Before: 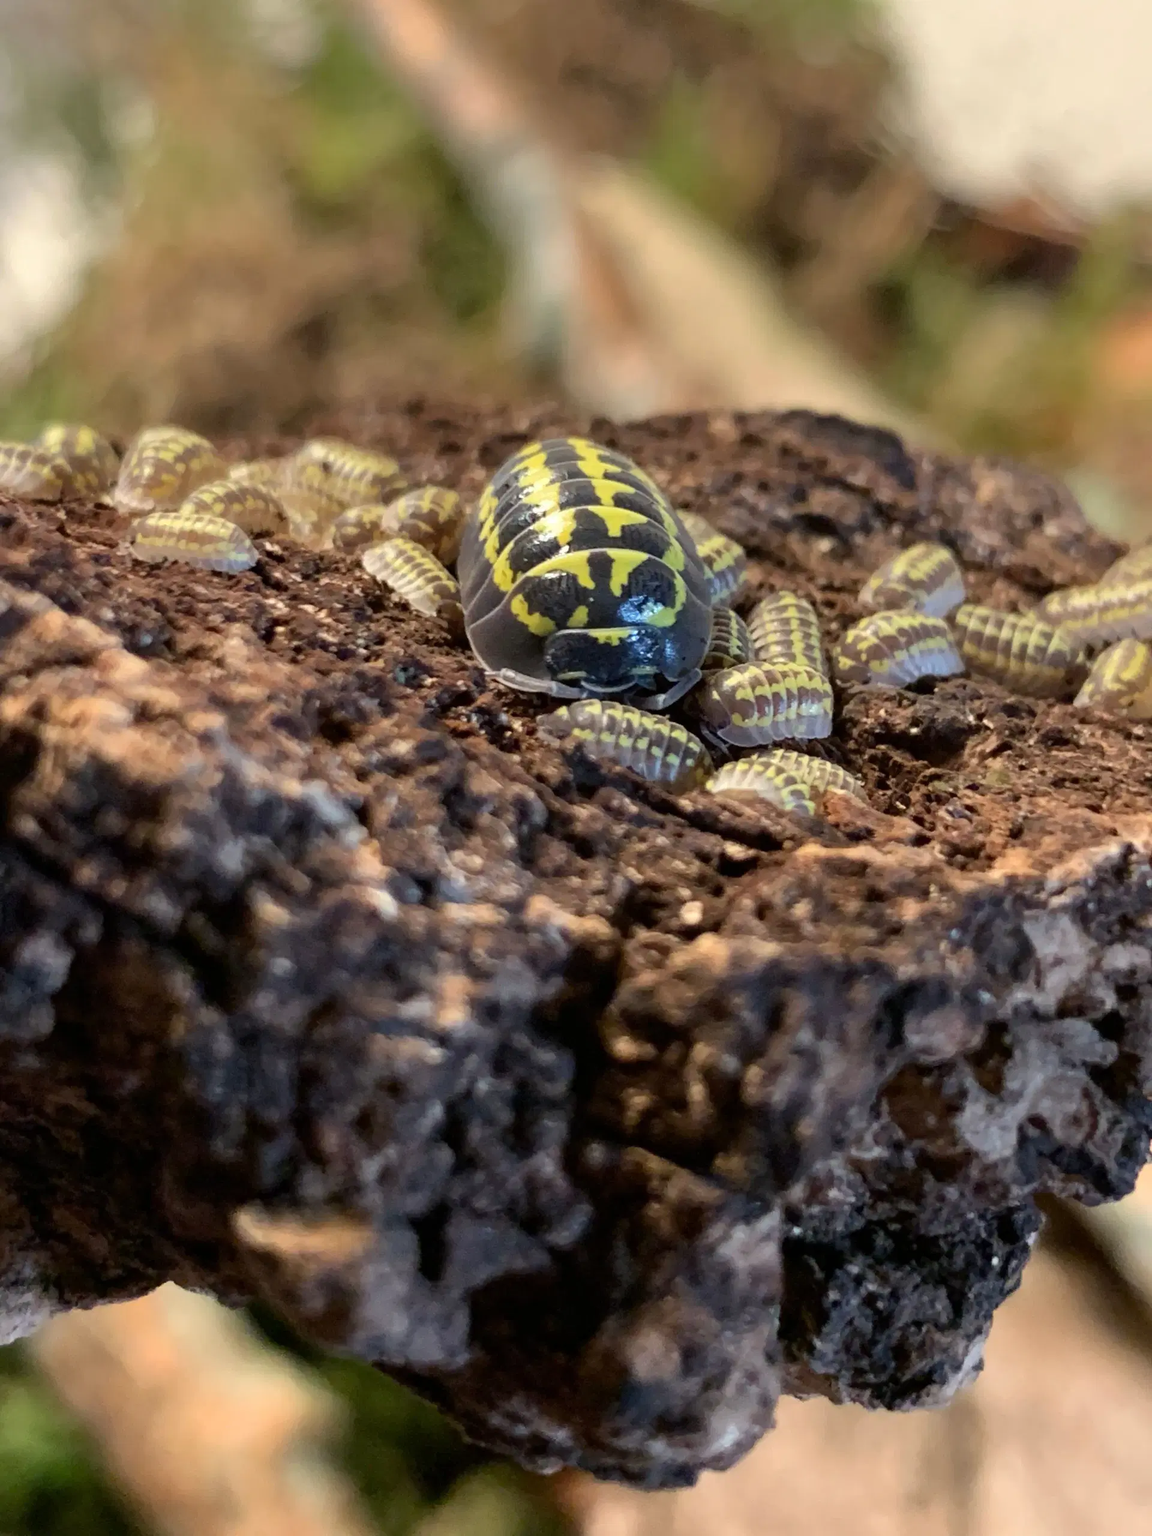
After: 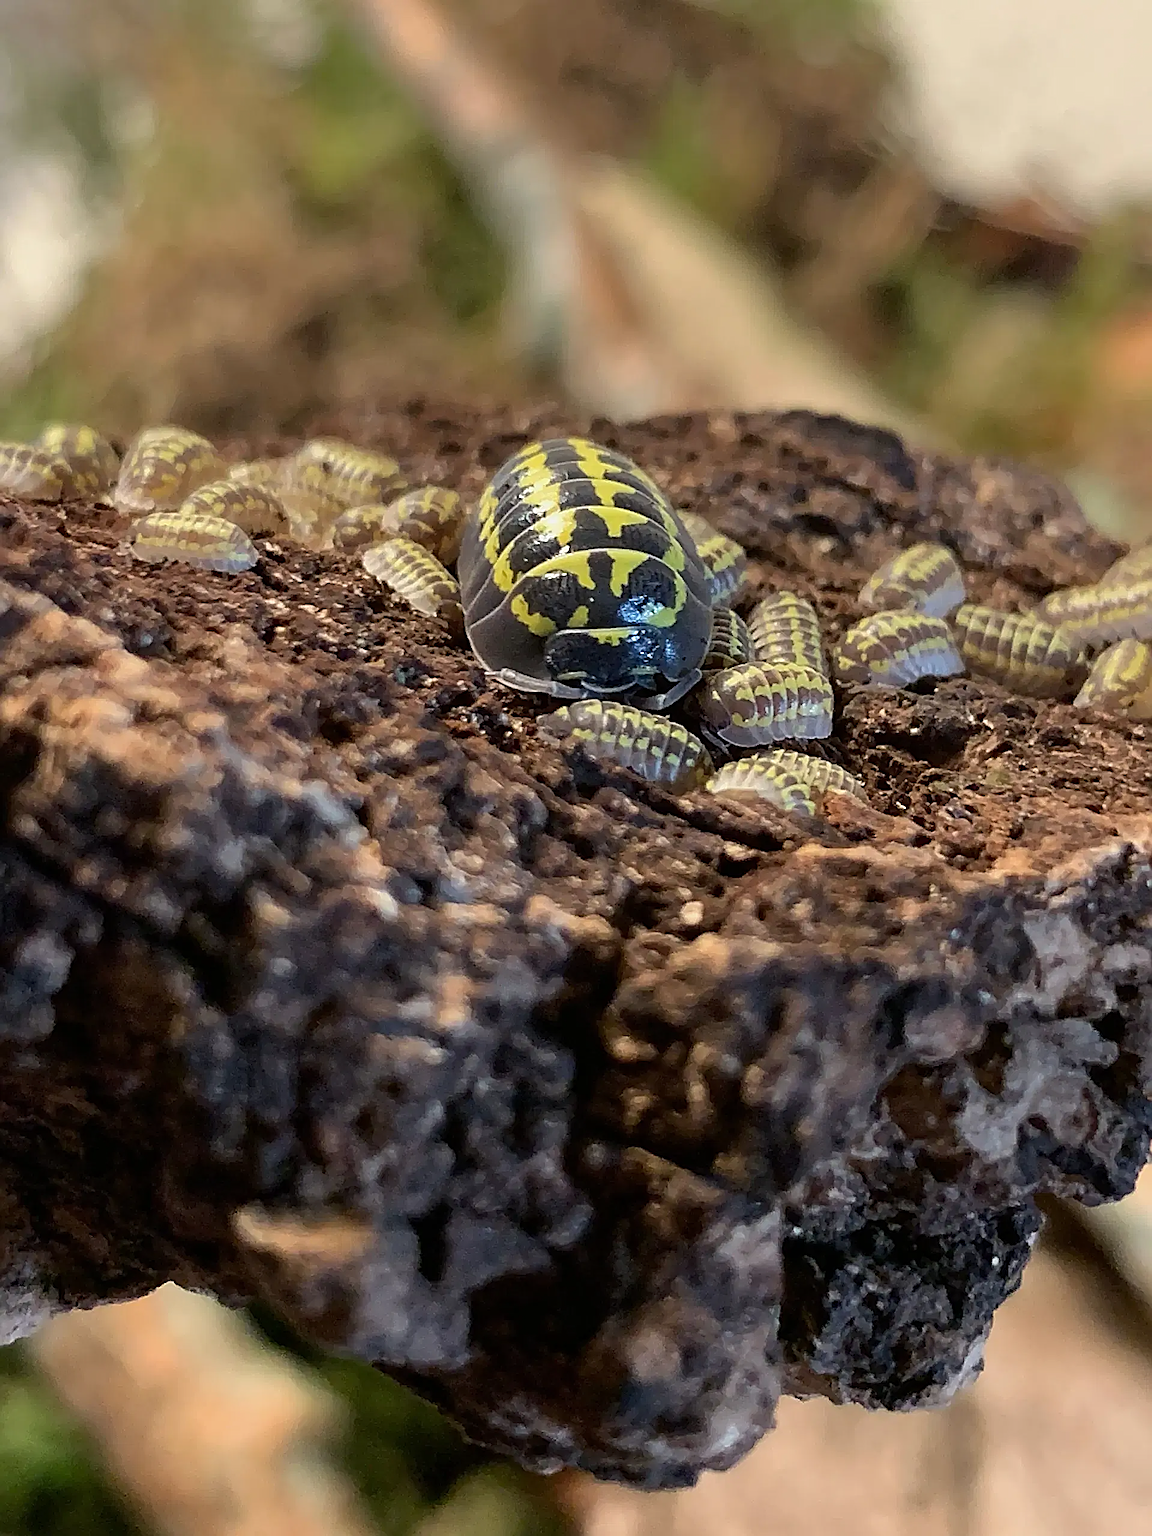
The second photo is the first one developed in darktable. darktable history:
sharpen: amount 1.861
exposure: exposure -0.157 EV, compensate highlight preservation false
